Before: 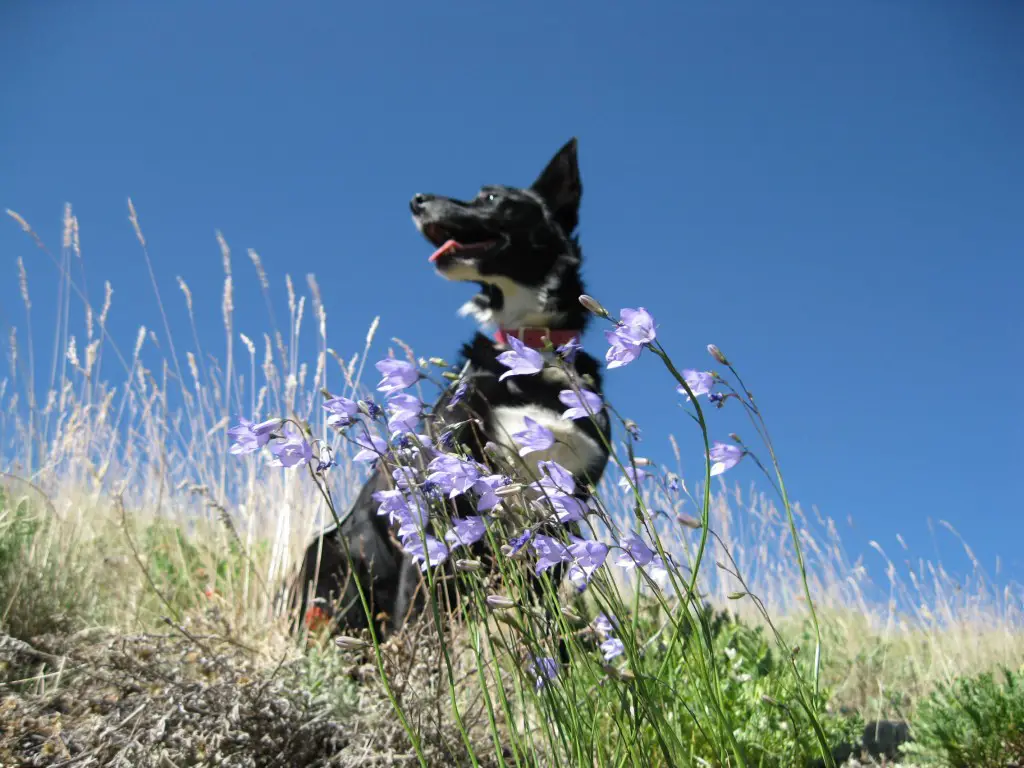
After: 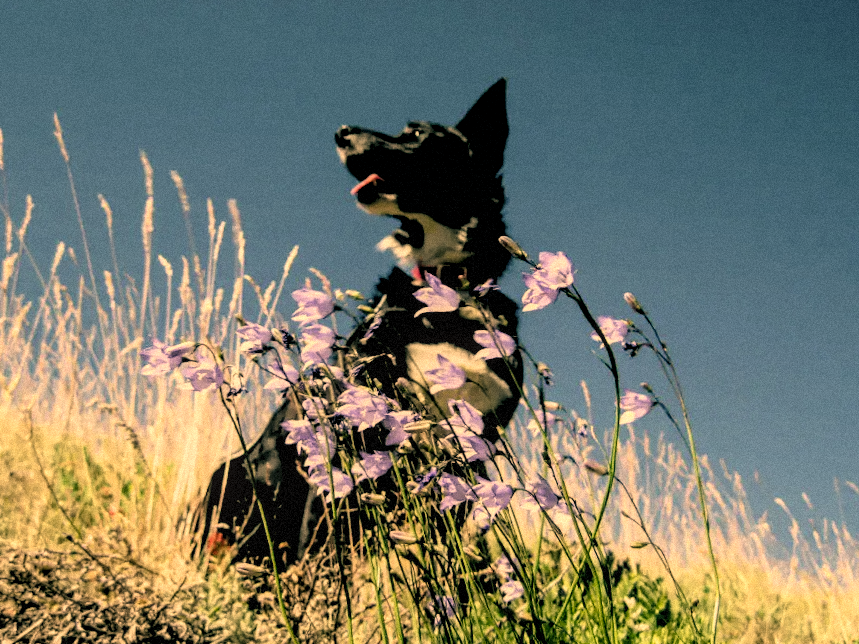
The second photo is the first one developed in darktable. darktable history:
color balance: mode lift, gamma, gain (sRGB), lift [1, 0.69, 1, 1], gamma [1, 1.482, 1, 1], gain [1, 1, 1, 0.802]
filmic rgb: black relative exposure -16 EV, white relative exposure 6.29 EV, hardness 5.1, contrast 1.35
local contrast: on, module defaults
crop and rotate: angle -3.27°, left 5.211%, top 5.211%, right 4.607%, bottom 4.607%
rgb levels: levels [[0.034, 0.472, 0.904], [0, 0.5, 1], [0, 0.5, 1]]
color correction: highlights a* 21.16, highlights b* 19.61
grain: mid-tones bias 0%
